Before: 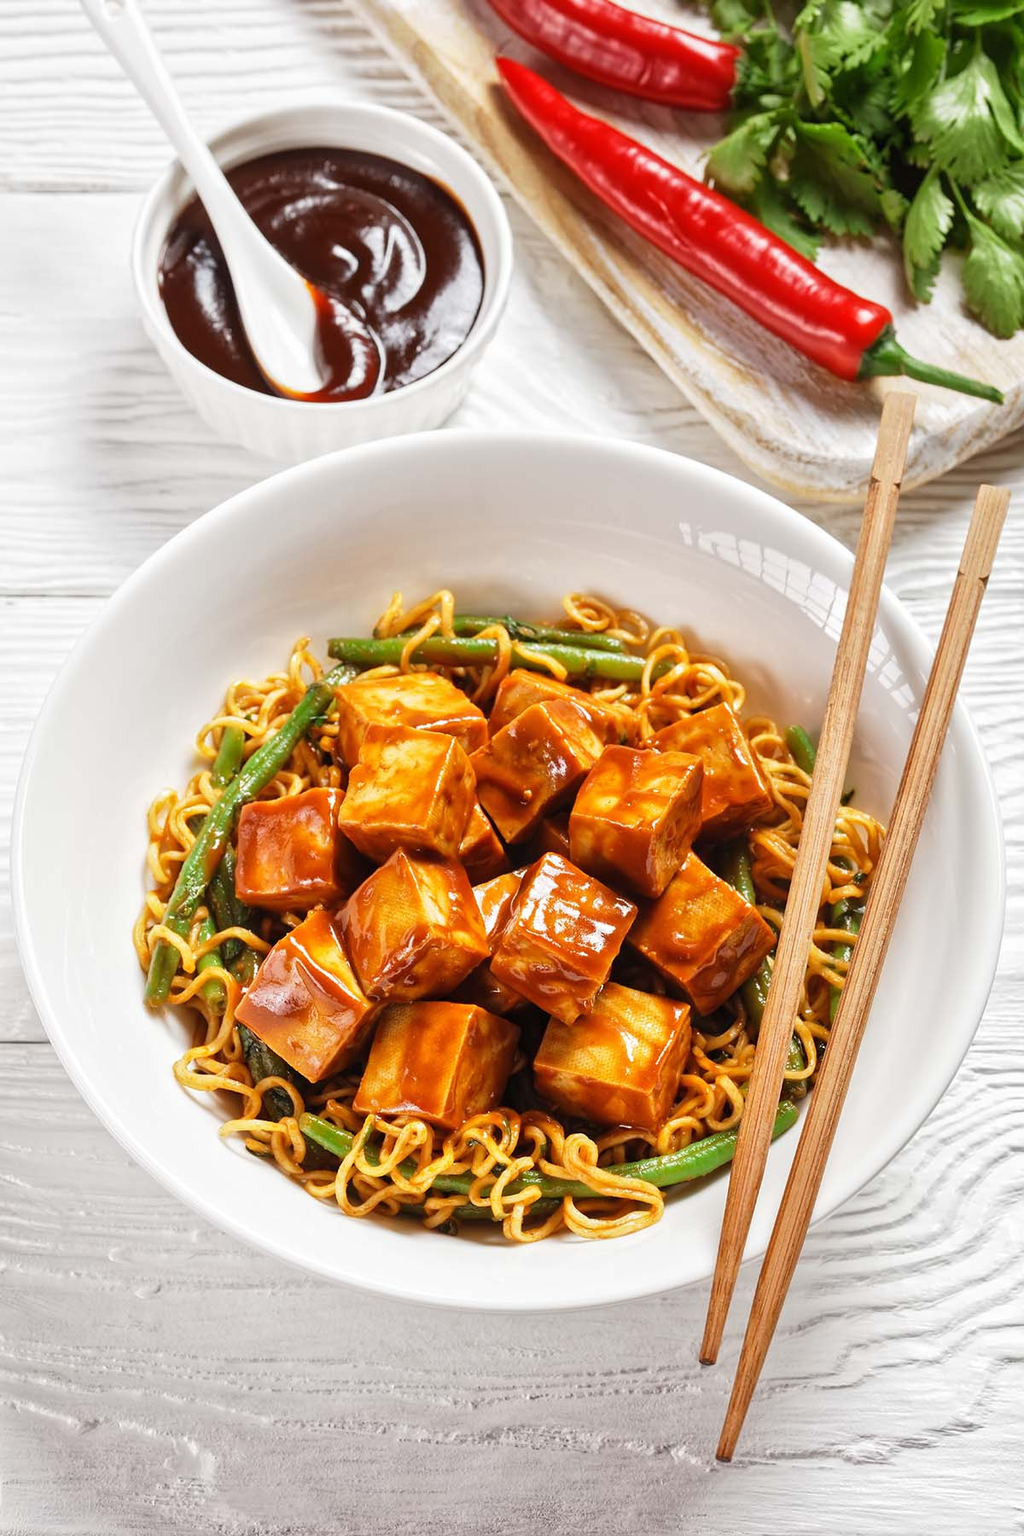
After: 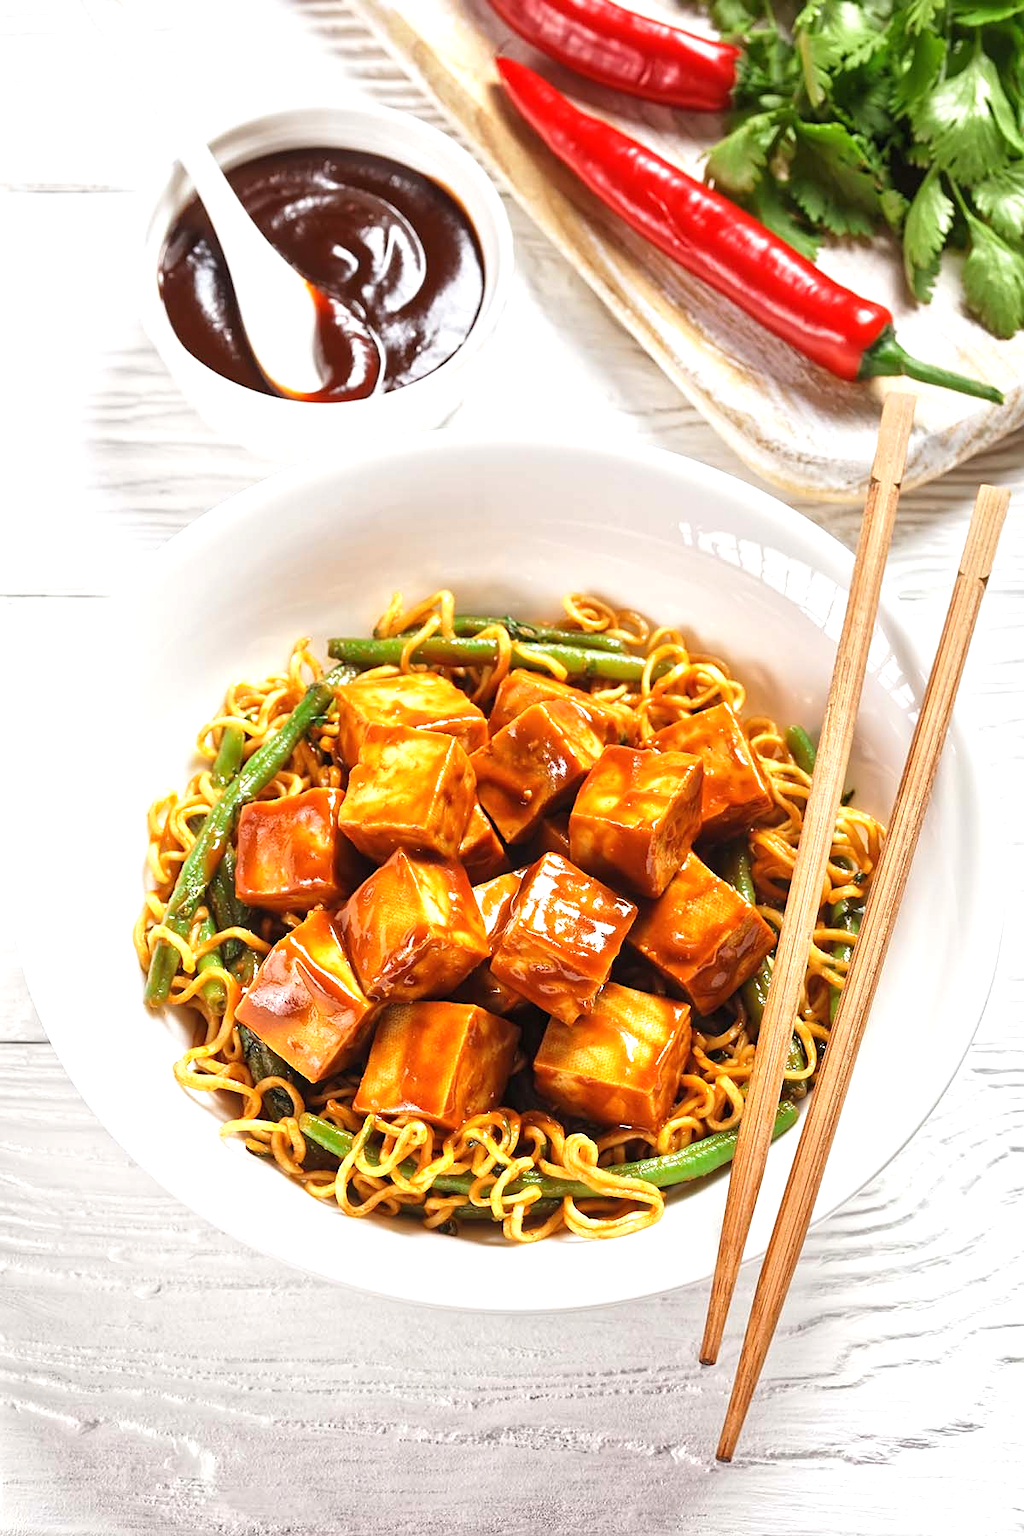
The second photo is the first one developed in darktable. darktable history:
exposure: black level correction 0, exposure 0.499 EV, compensate exposure bias true, compensate highlight preservation false
sharpen: amount 0.201
